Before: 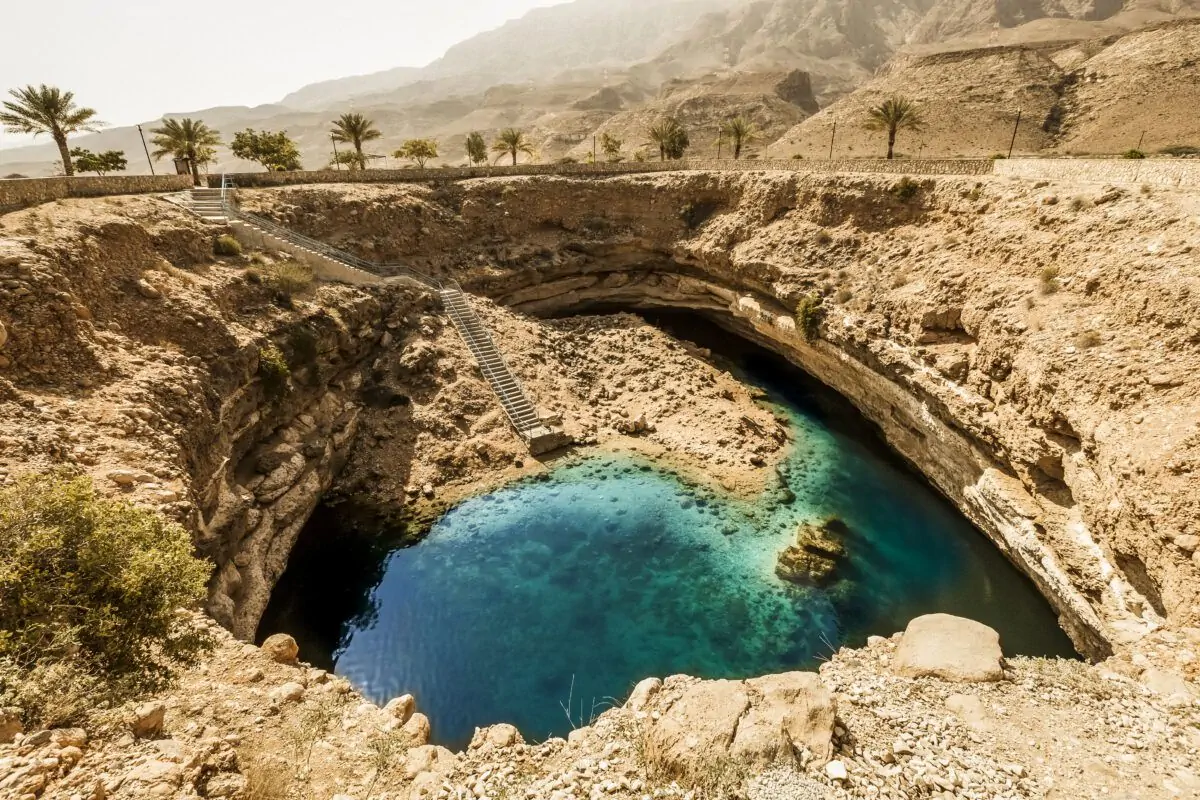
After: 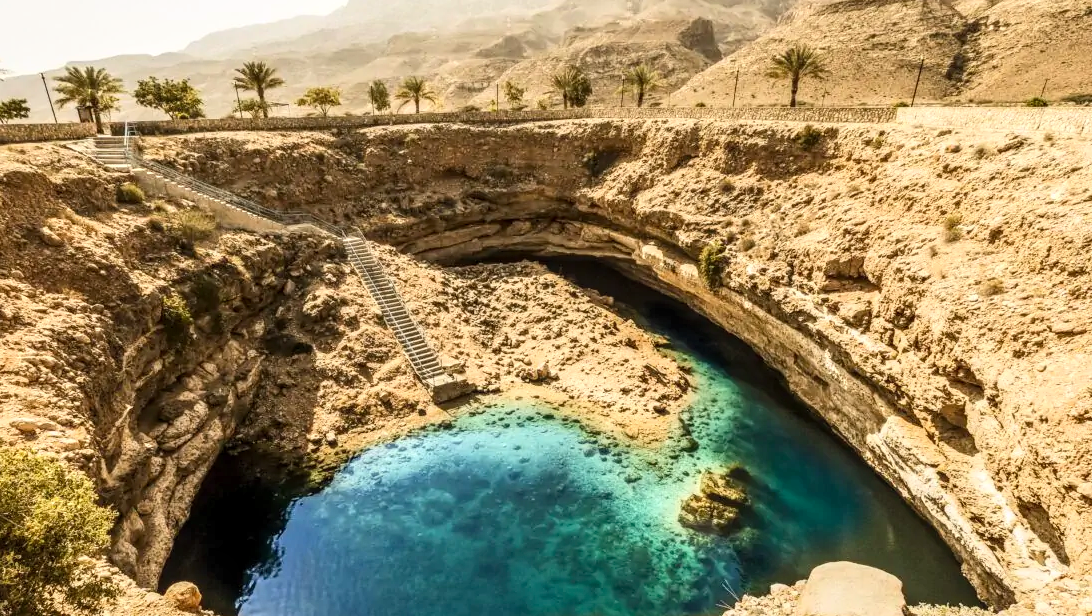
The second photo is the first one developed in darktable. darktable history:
crop: left 8.155%, top 6.611%, bottom 15.385%
local contrast: on, module defaults
contrast brightness saturation: contrast 0.2, brightness 0.16, saturation 0.22
